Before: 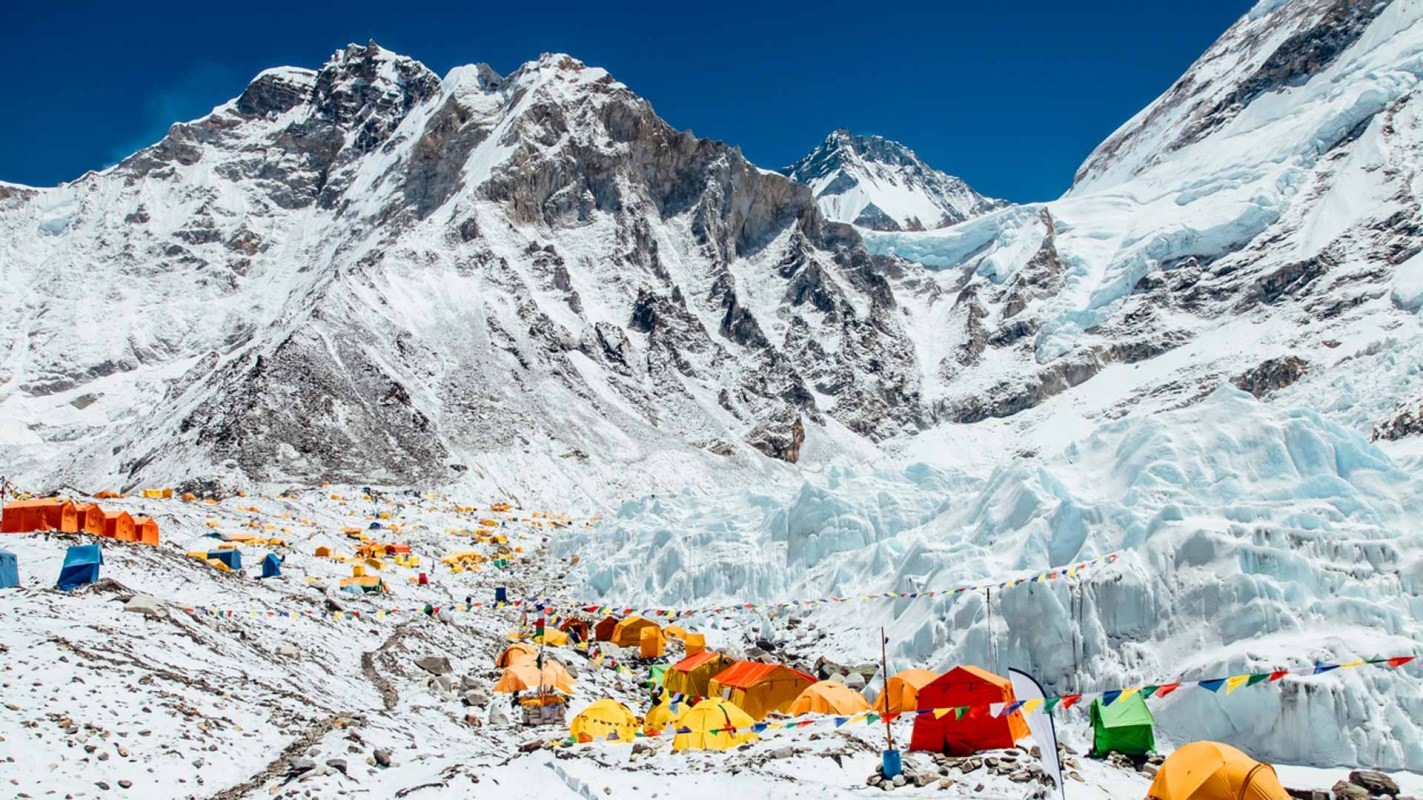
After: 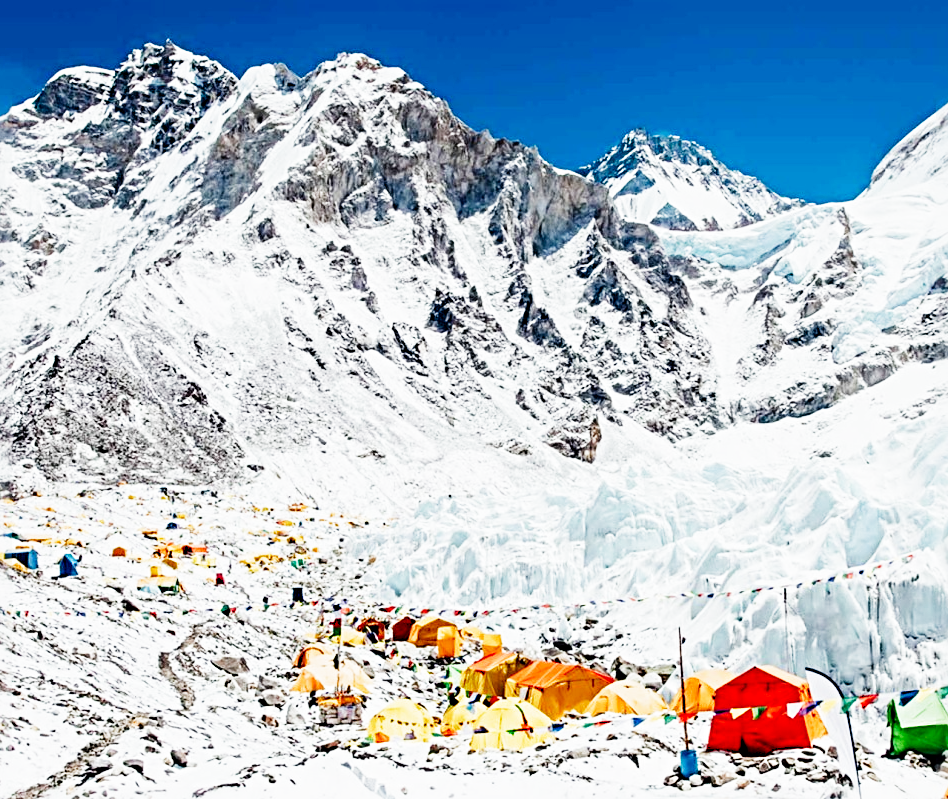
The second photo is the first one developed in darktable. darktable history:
crop and rotate: left 14.385%, right 18.948%
exposure: black level correction 0, exposure 1.1 EV, compensate highlight preservation false
sharpen: radius 4.883
filmic rgb: black relative exposure -16 EV, white relative exposure 5.31 EV, hardness 5.9, contrast 1.25, preserve chrominance no, color science v5 (2021)
